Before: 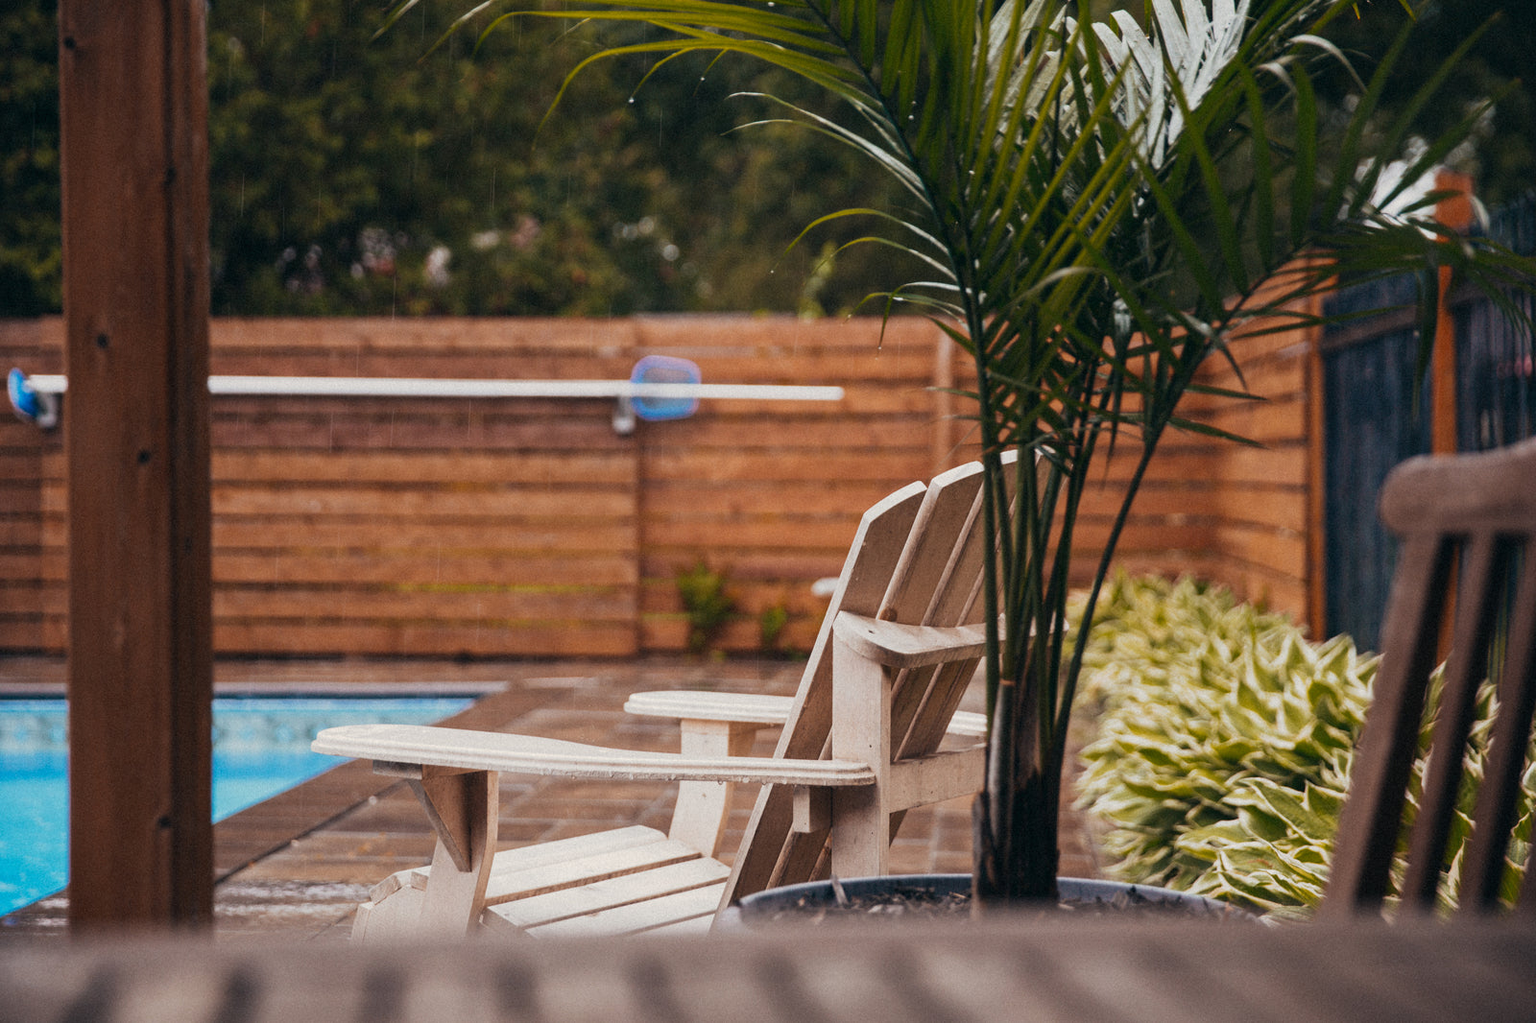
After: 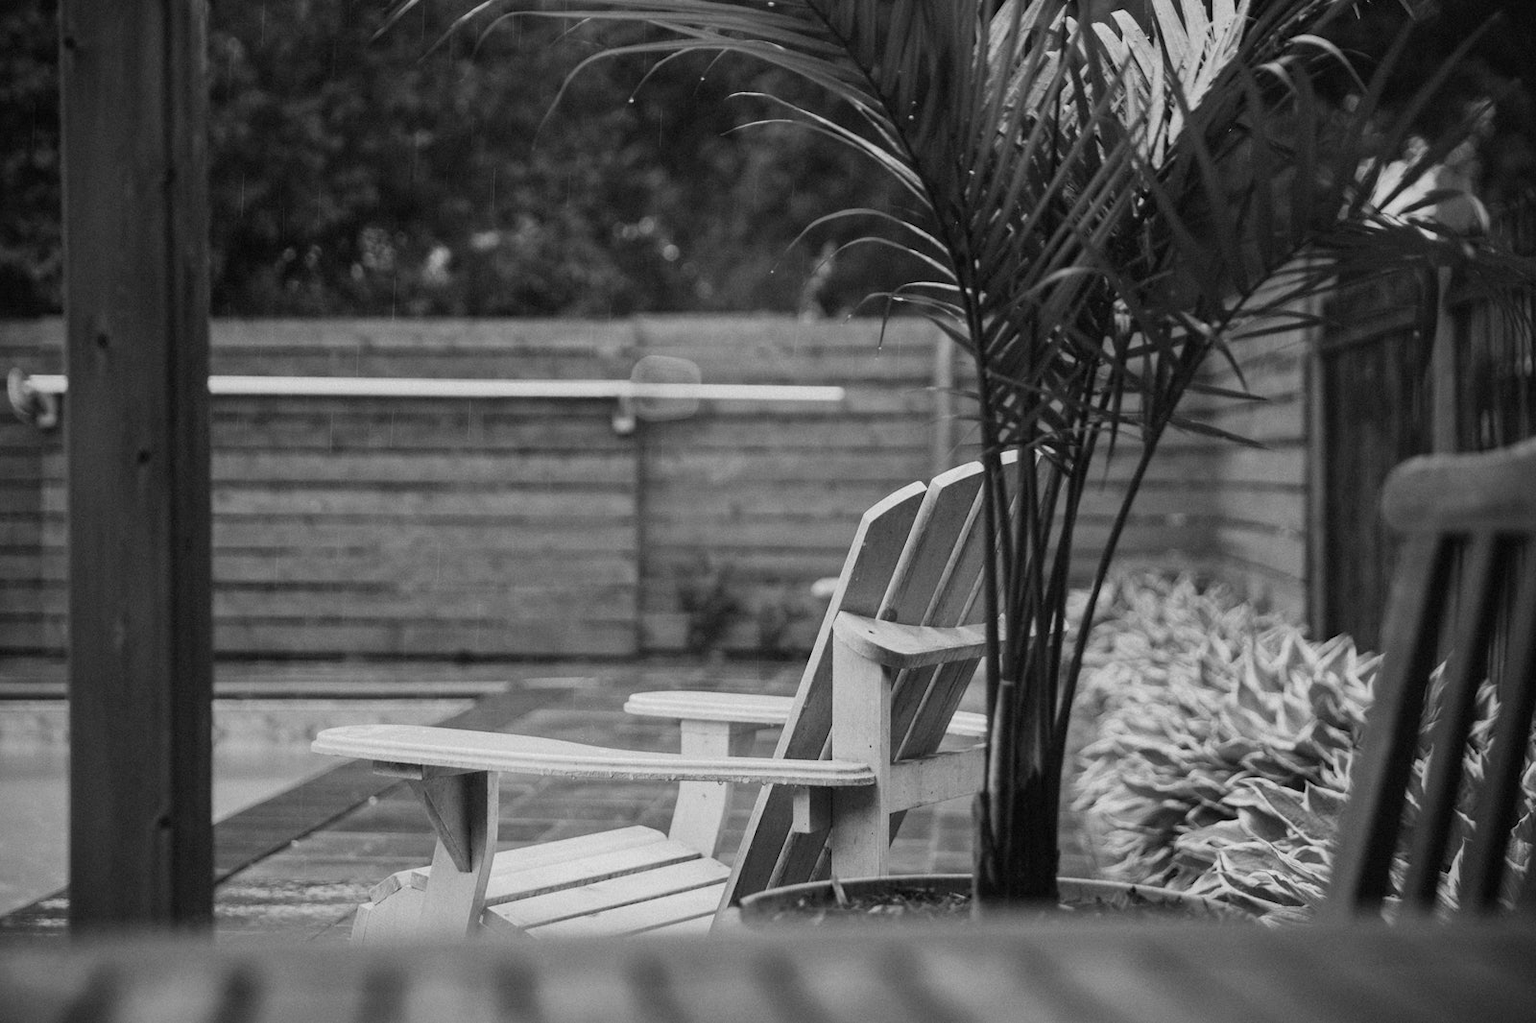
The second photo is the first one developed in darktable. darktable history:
monochrome: a 30.25, b 92.03
velvia: on, module defaults
vignetting: brightness -0.233, saturation 0.141
